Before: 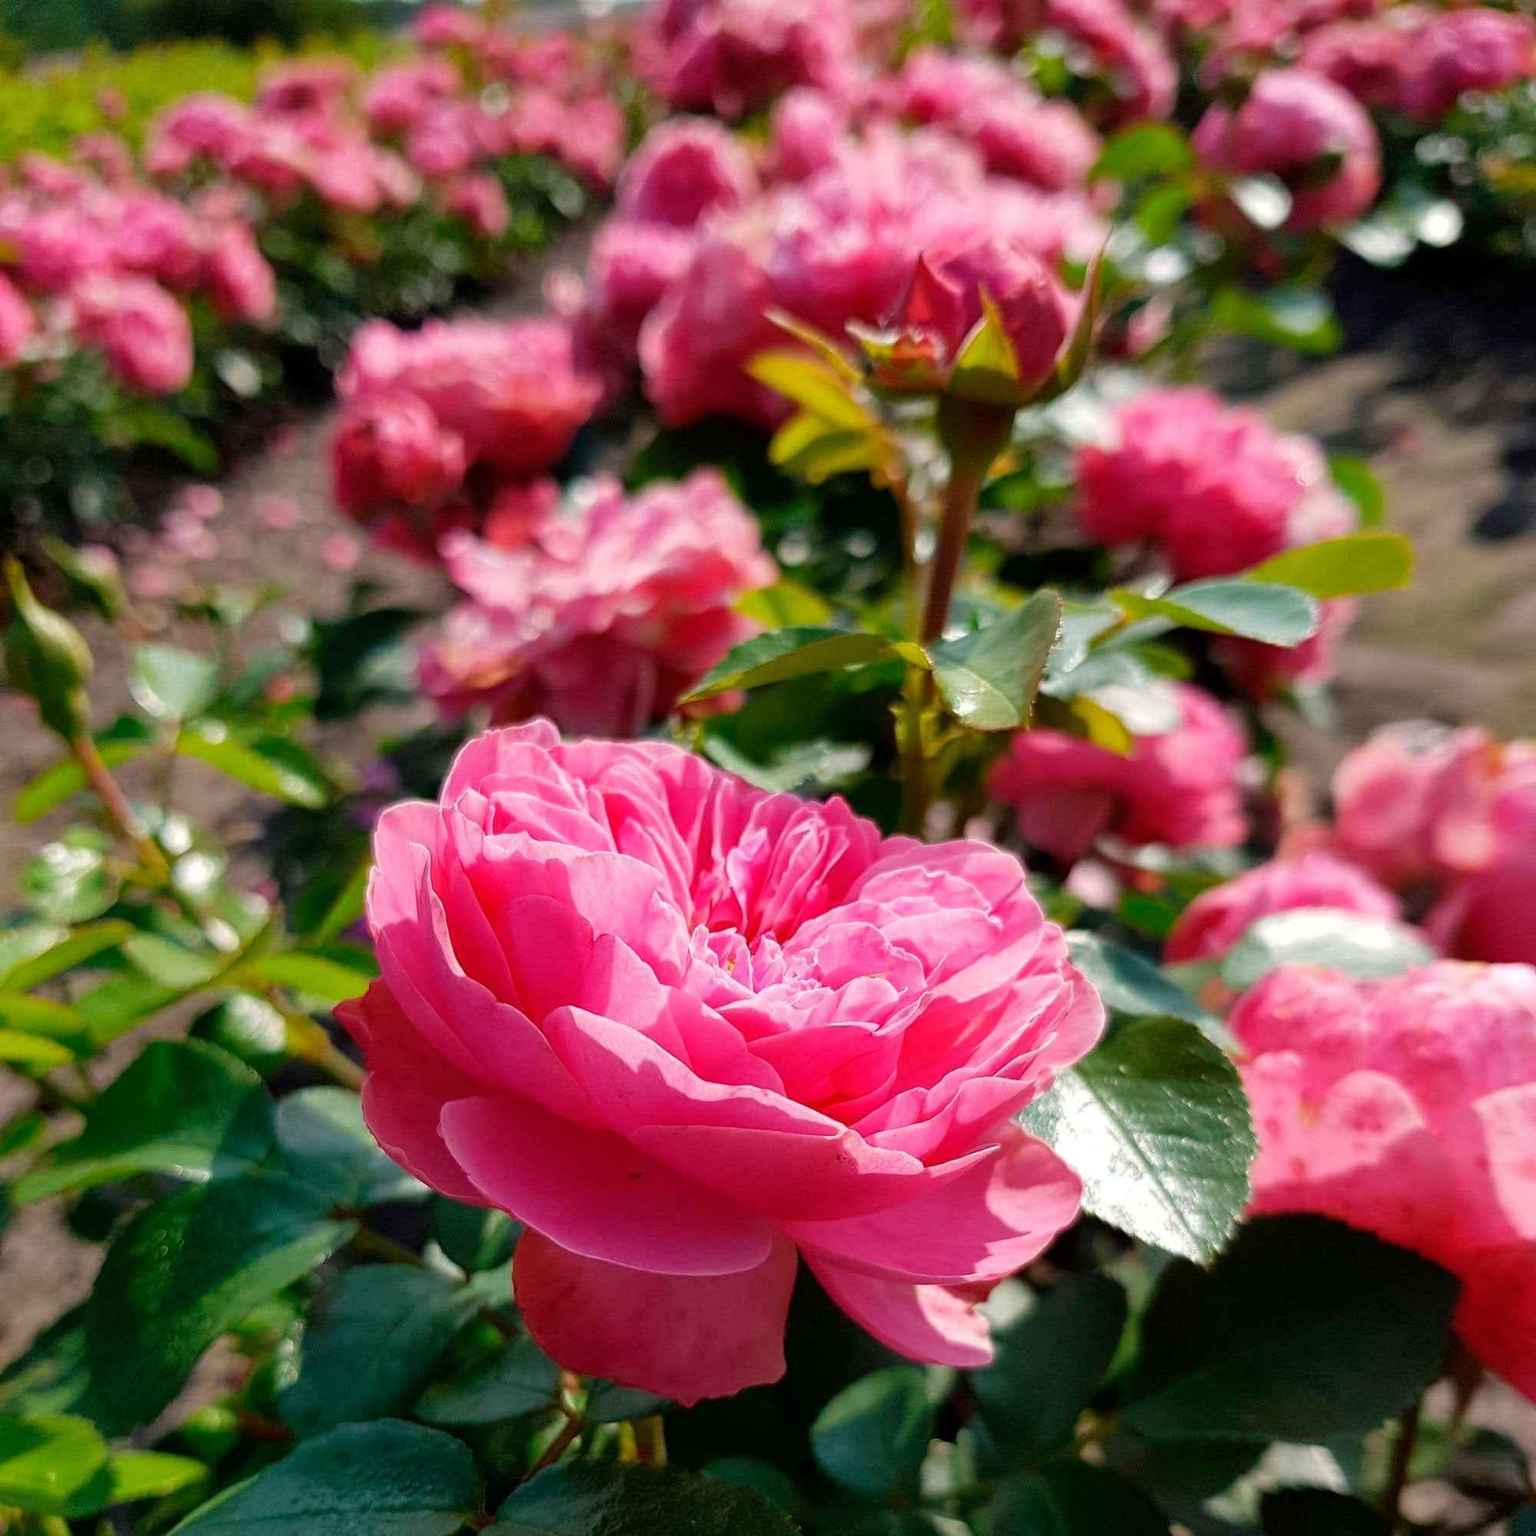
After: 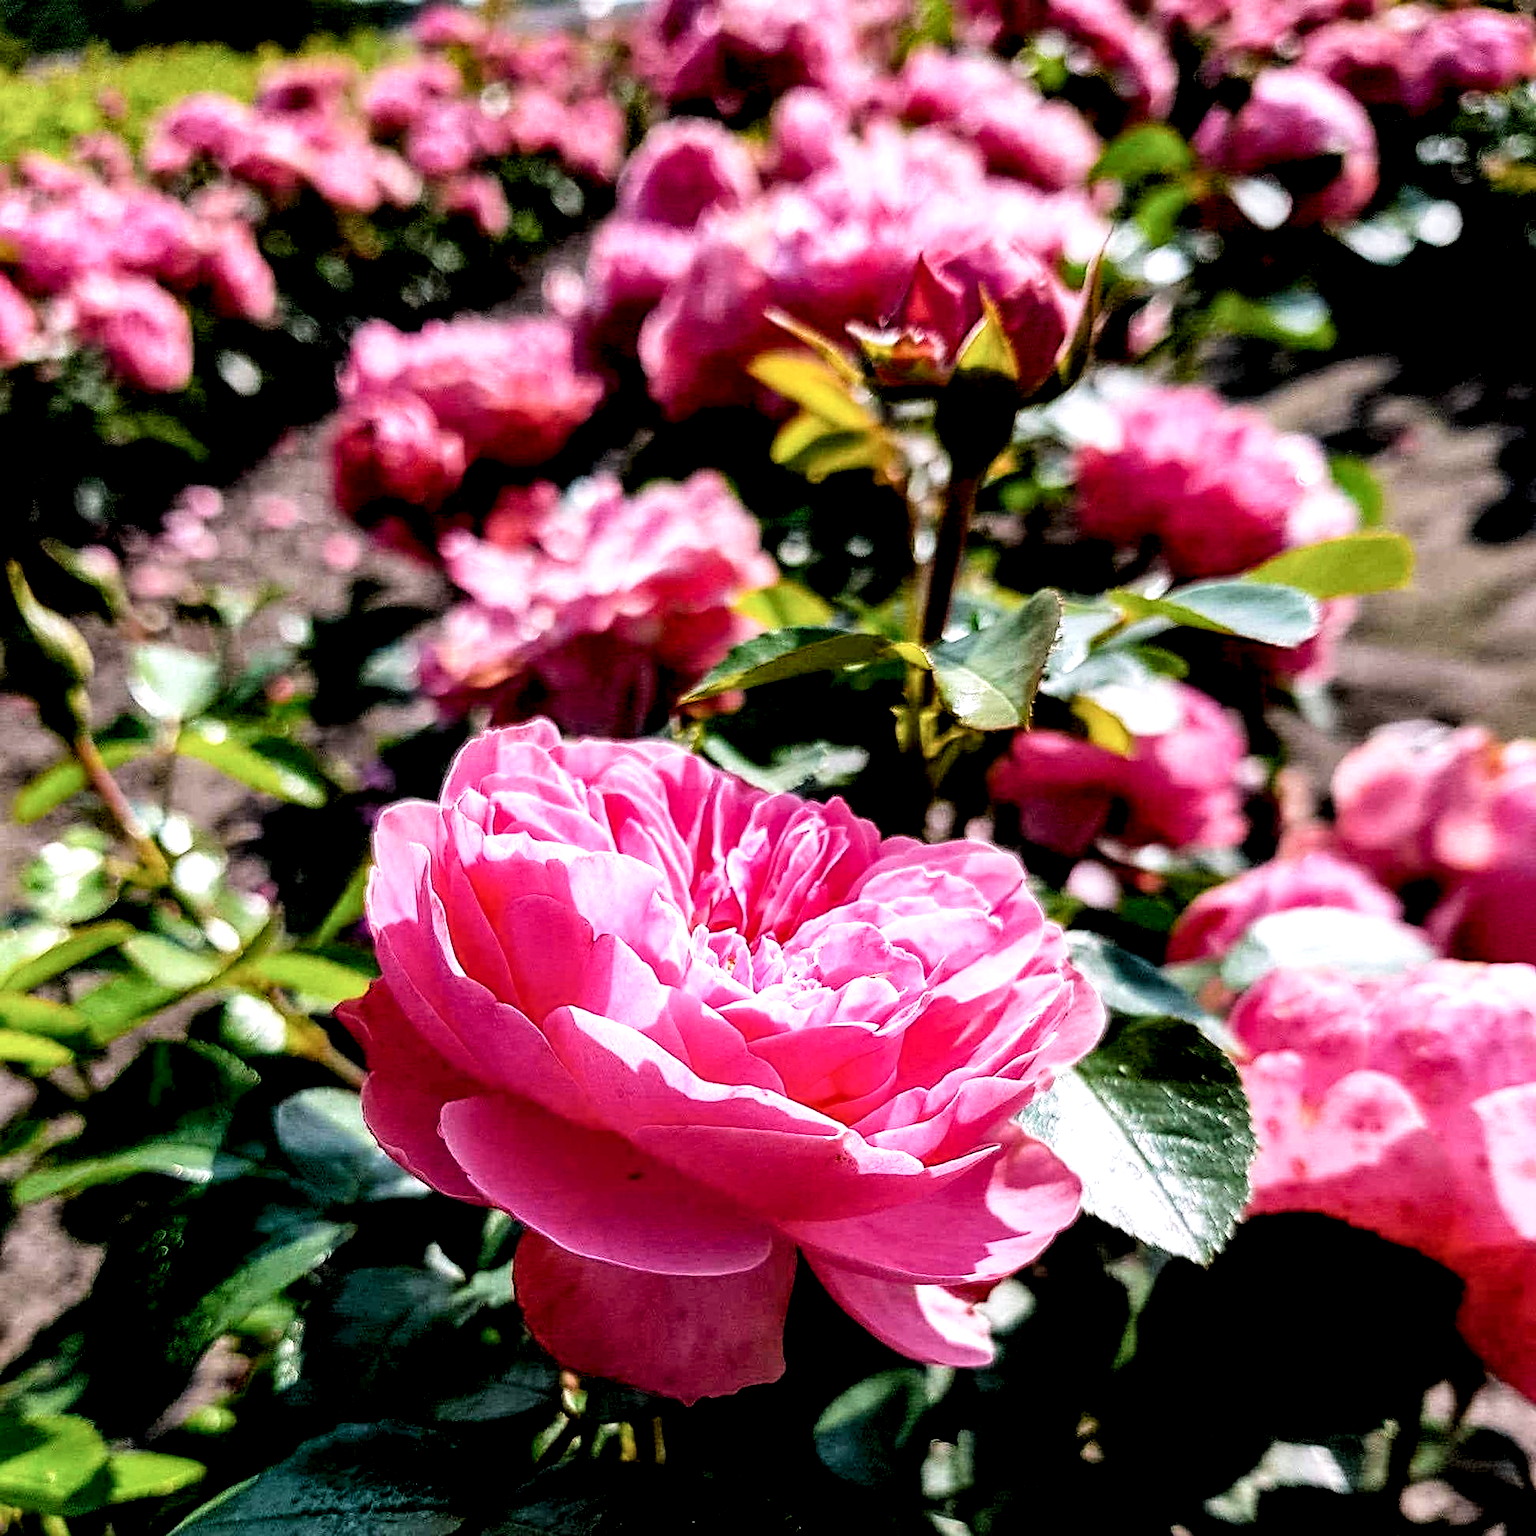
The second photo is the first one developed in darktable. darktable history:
exposure: black level correction 0.007, exposure 0.159 EV, compensate highlight preservation false
filmic rgb: black relative exposure -5 EV, hardness 2.88, contrast 1.4, highlights saturation mix -30%
white balance: red 1.004, blue 1.096
sharpen: on, module defaults
local contrast: highlights 80%, shadows 57%, detail 175%, midtone range 0.602
